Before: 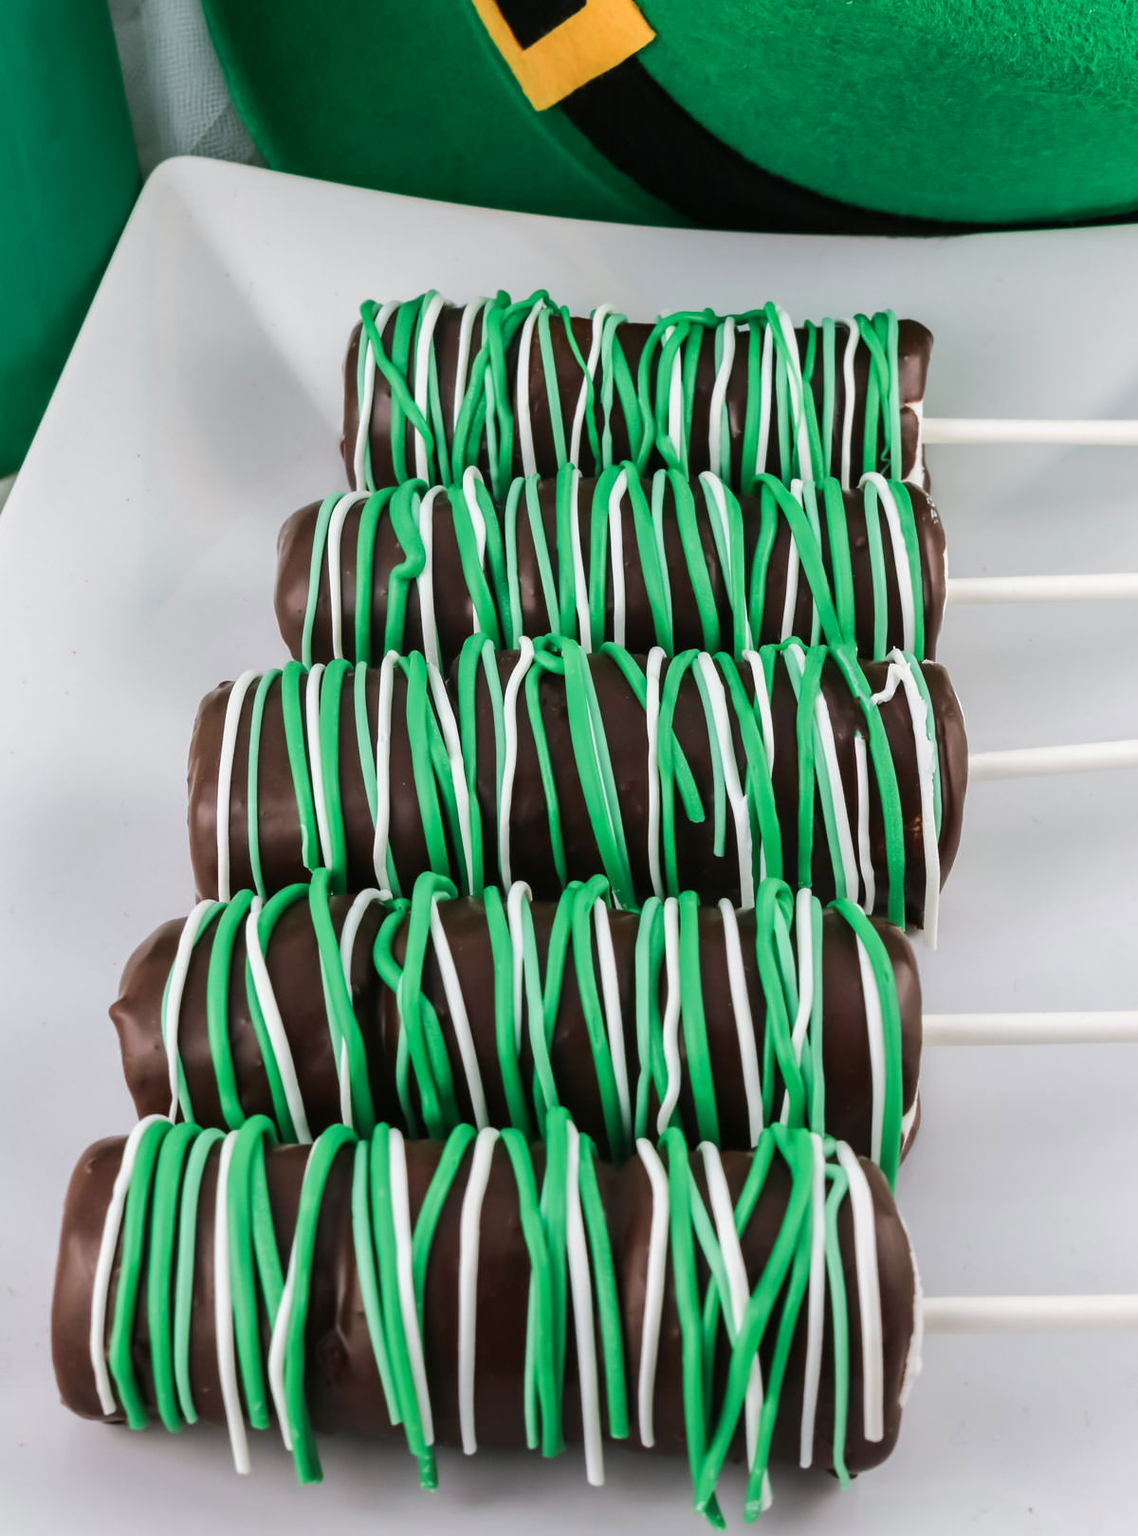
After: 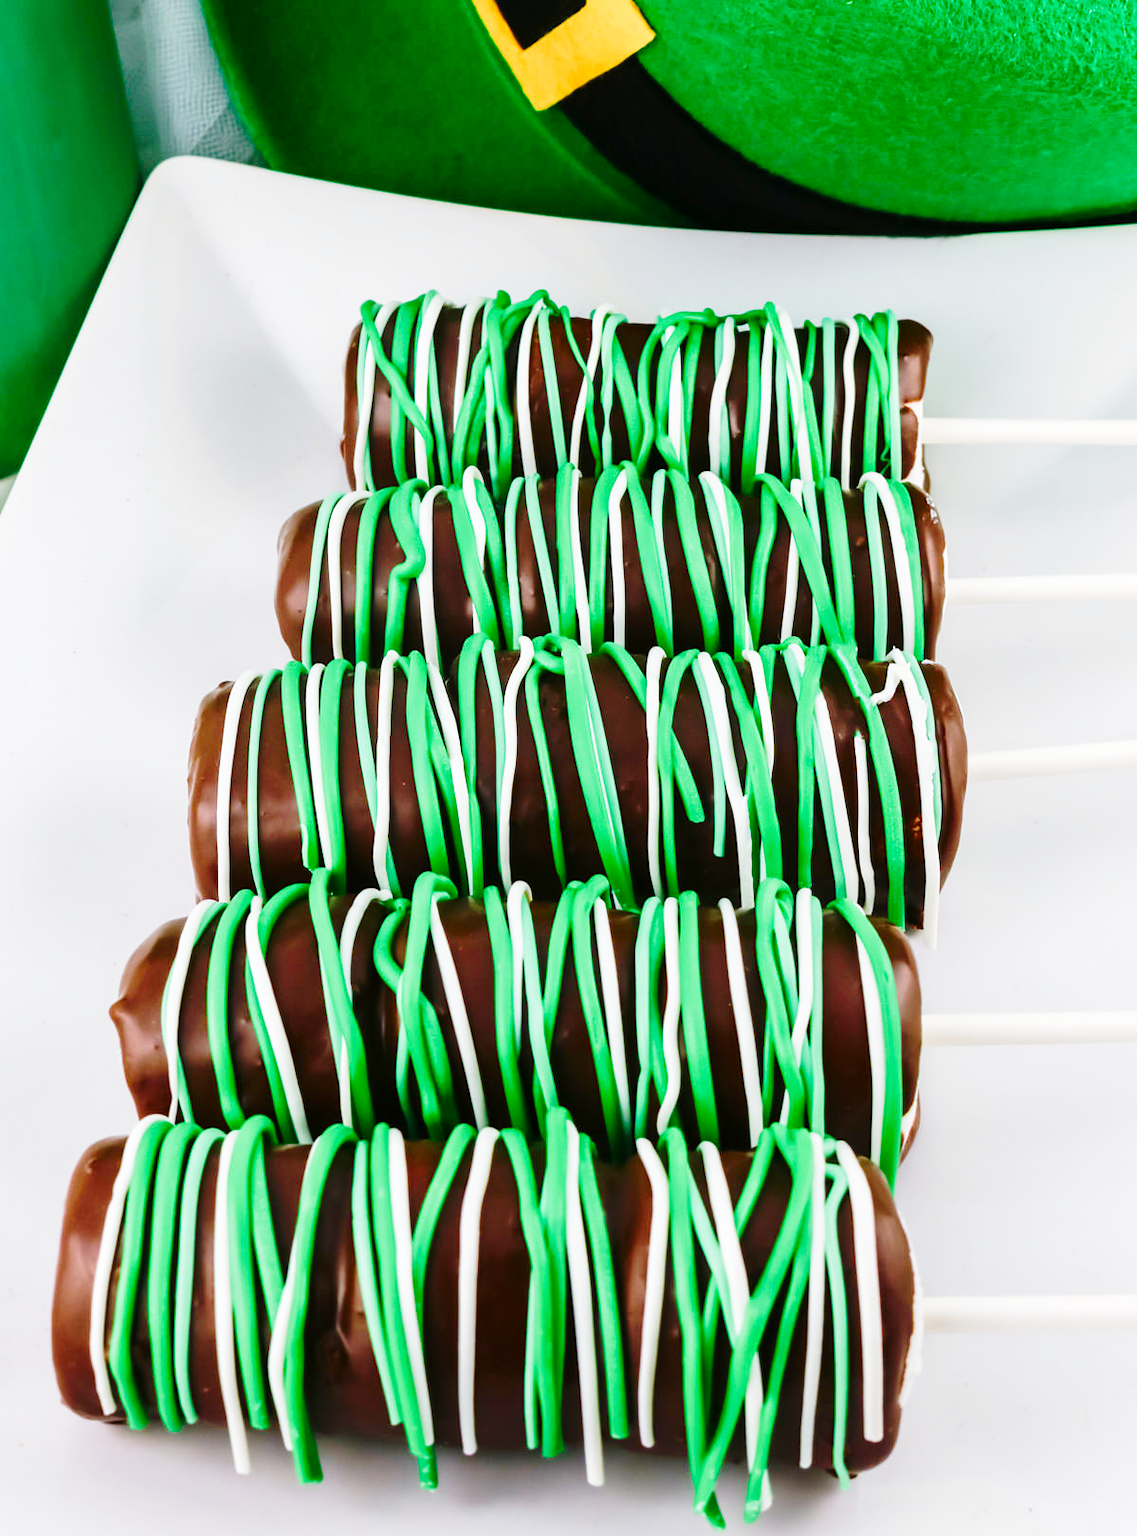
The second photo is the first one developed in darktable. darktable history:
color balance rgb: perceptual saturation grading › global saturation 20%, perceptual saturation grading › highlights -50.324%, perceptual saturation grading › shadows 31.155%, global vibrance 50.703%
base curve: curves: ch0 [(0, 0) (0.028, 0.03) (0.121, 0.232) (0.46, 0.748) (0.859, 0.968) (1, 1)], preserve colors none
